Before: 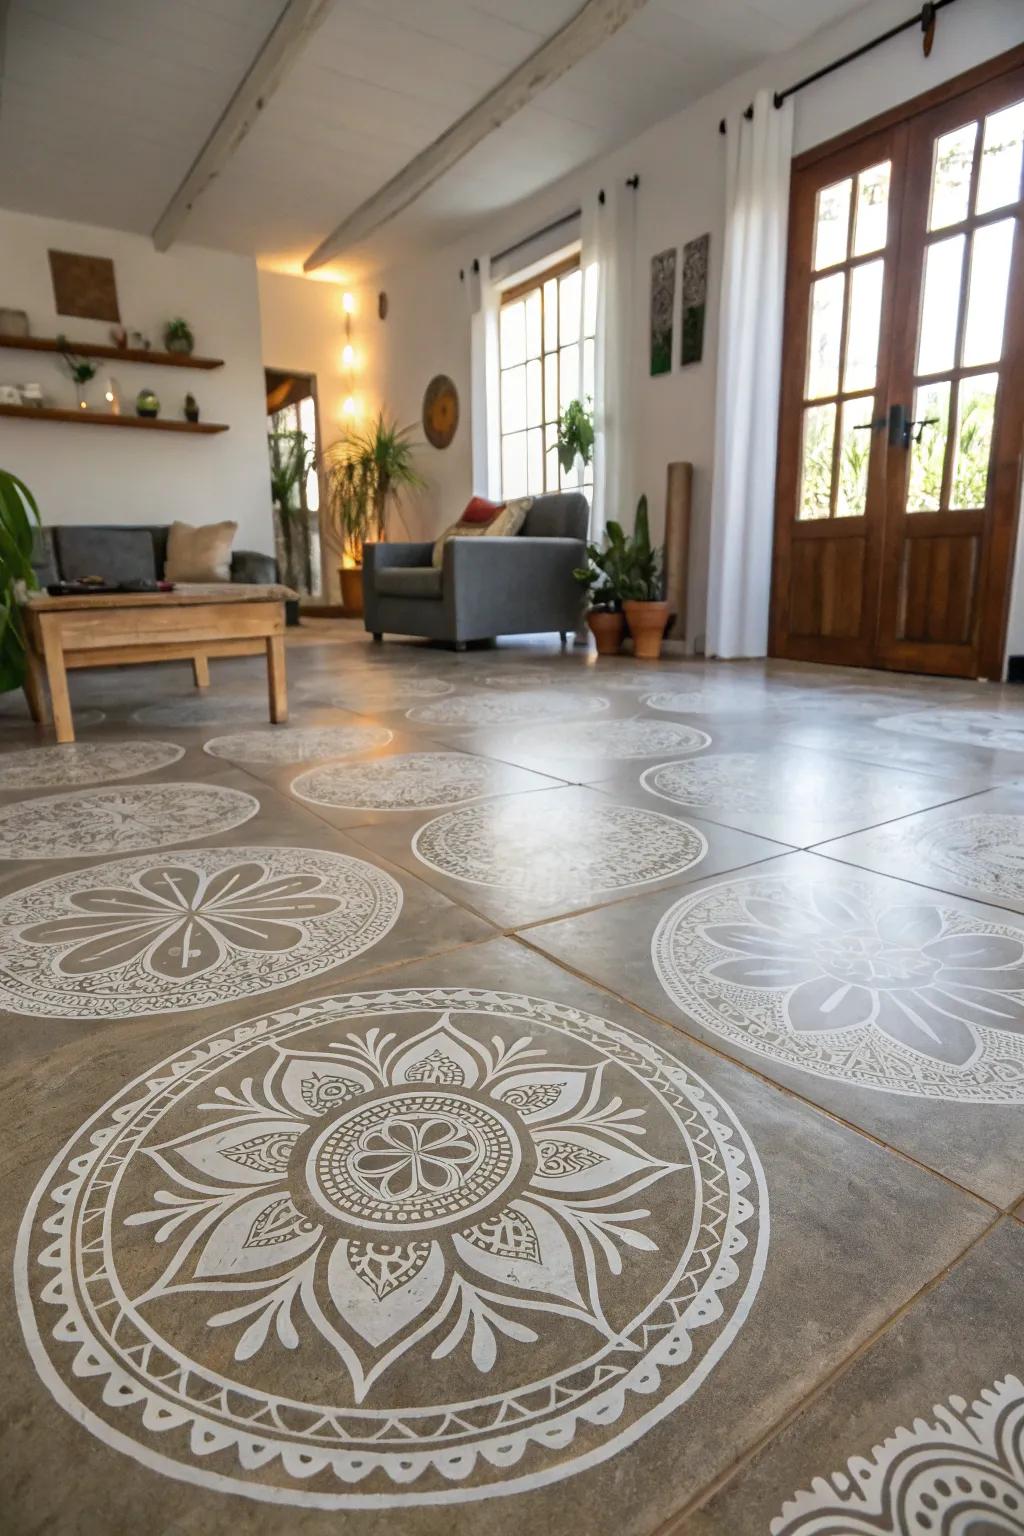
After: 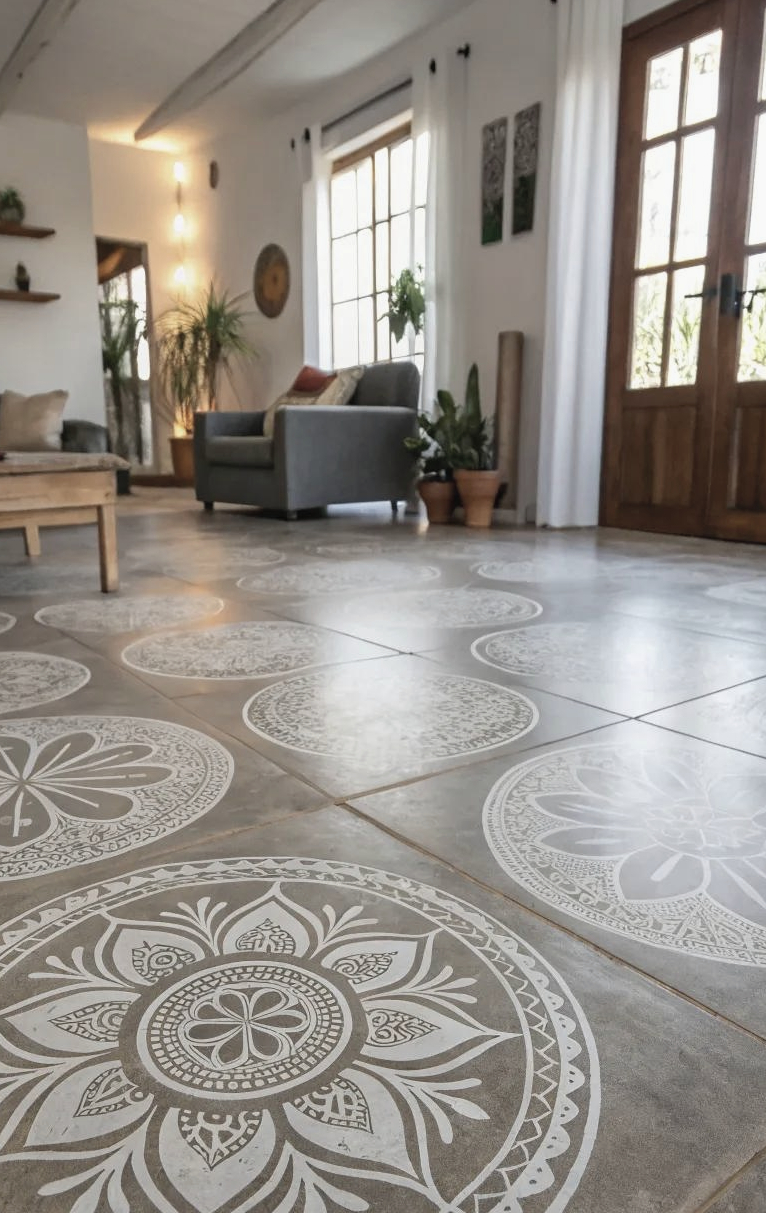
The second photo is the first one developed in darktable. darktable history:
crop: left 16.581%, top 8.581%, right 8.536%, bottom 12.436%
contrast brightness saturation: contrast -0.043, saturation -0.417
